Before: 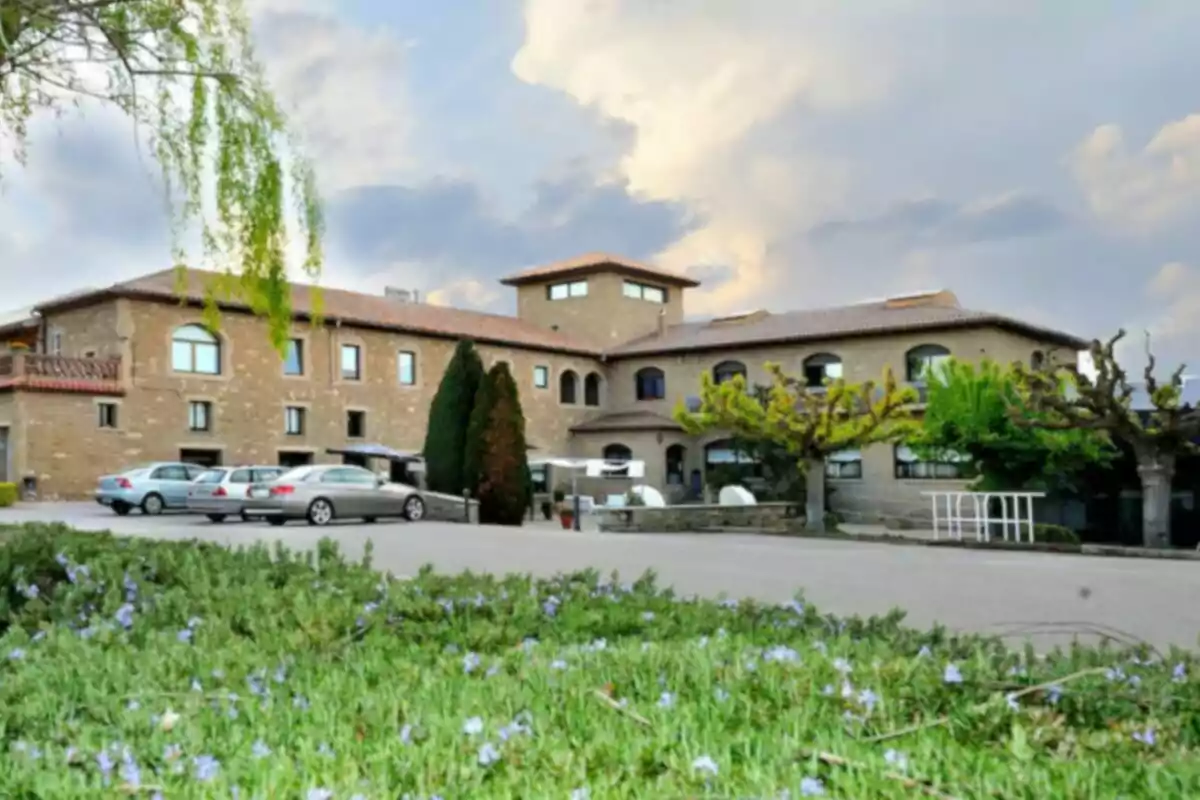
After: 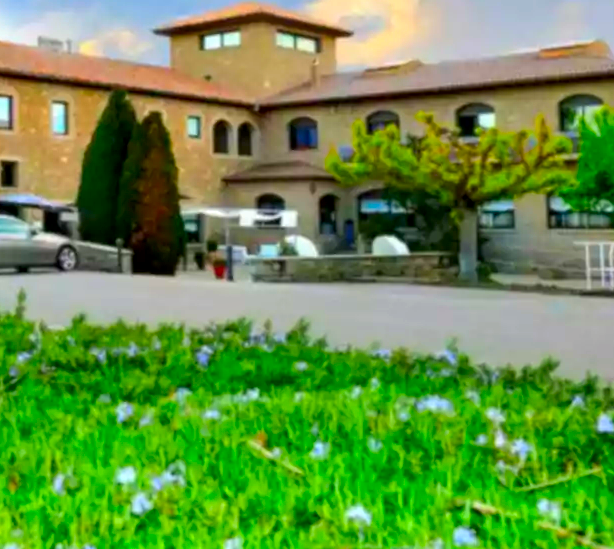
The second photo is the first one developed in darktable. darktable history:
crop and rotate: left 28.962%, top 31.318%, right 19.854%
local contrast: highlights 102%, shadows 102%, detail 119%, midtone range 0.2
color correction: highlights b* 0.067, saturation 2.2
